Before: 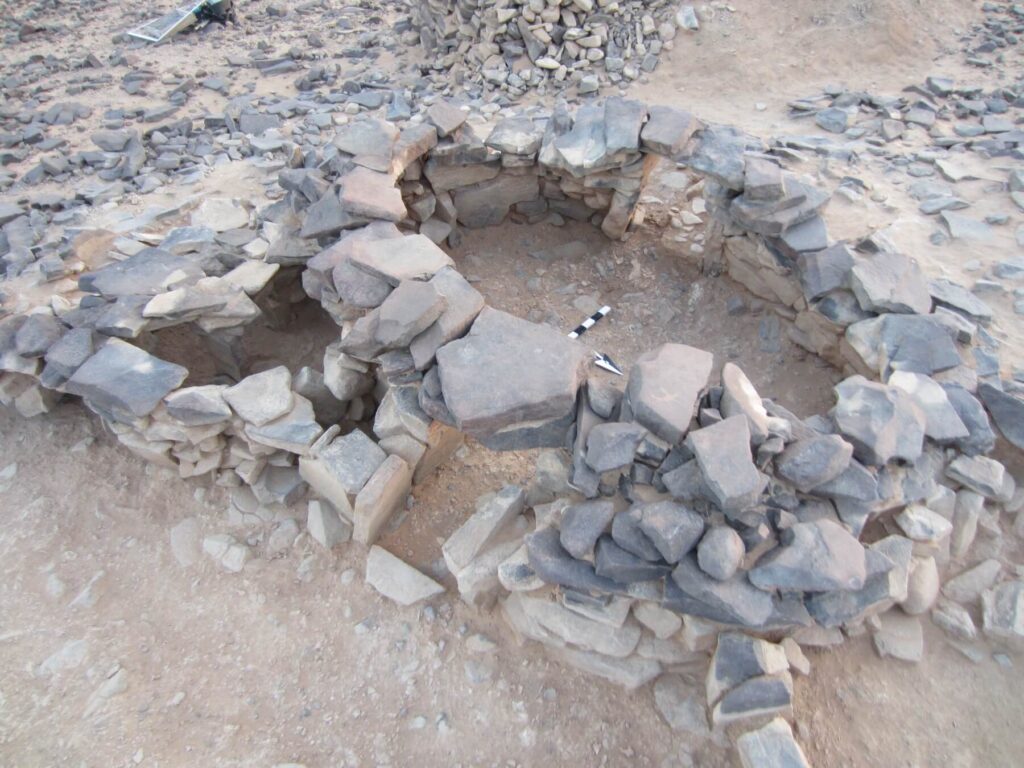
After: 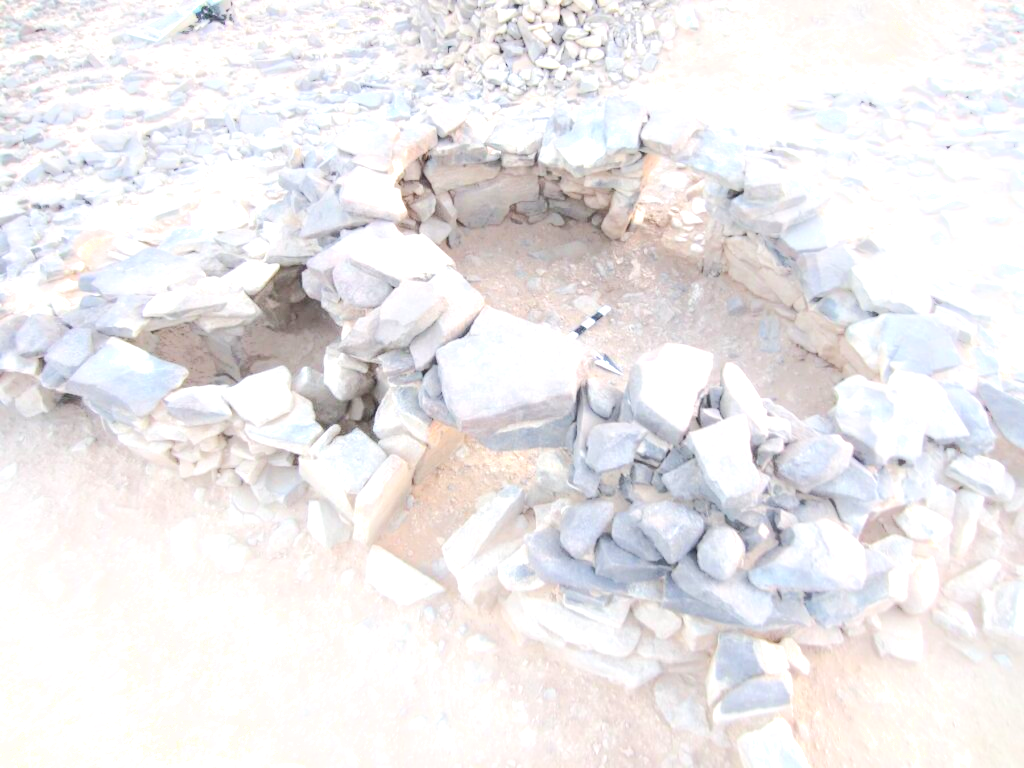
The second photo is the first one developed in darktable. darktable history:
exposure: black level correction 0, exposure 1.103 EV, compensate exposure bias true, compensate highlight preservation false
shadows and highlights: shadows -23.59, highlights 47.57, soften with gaussian
